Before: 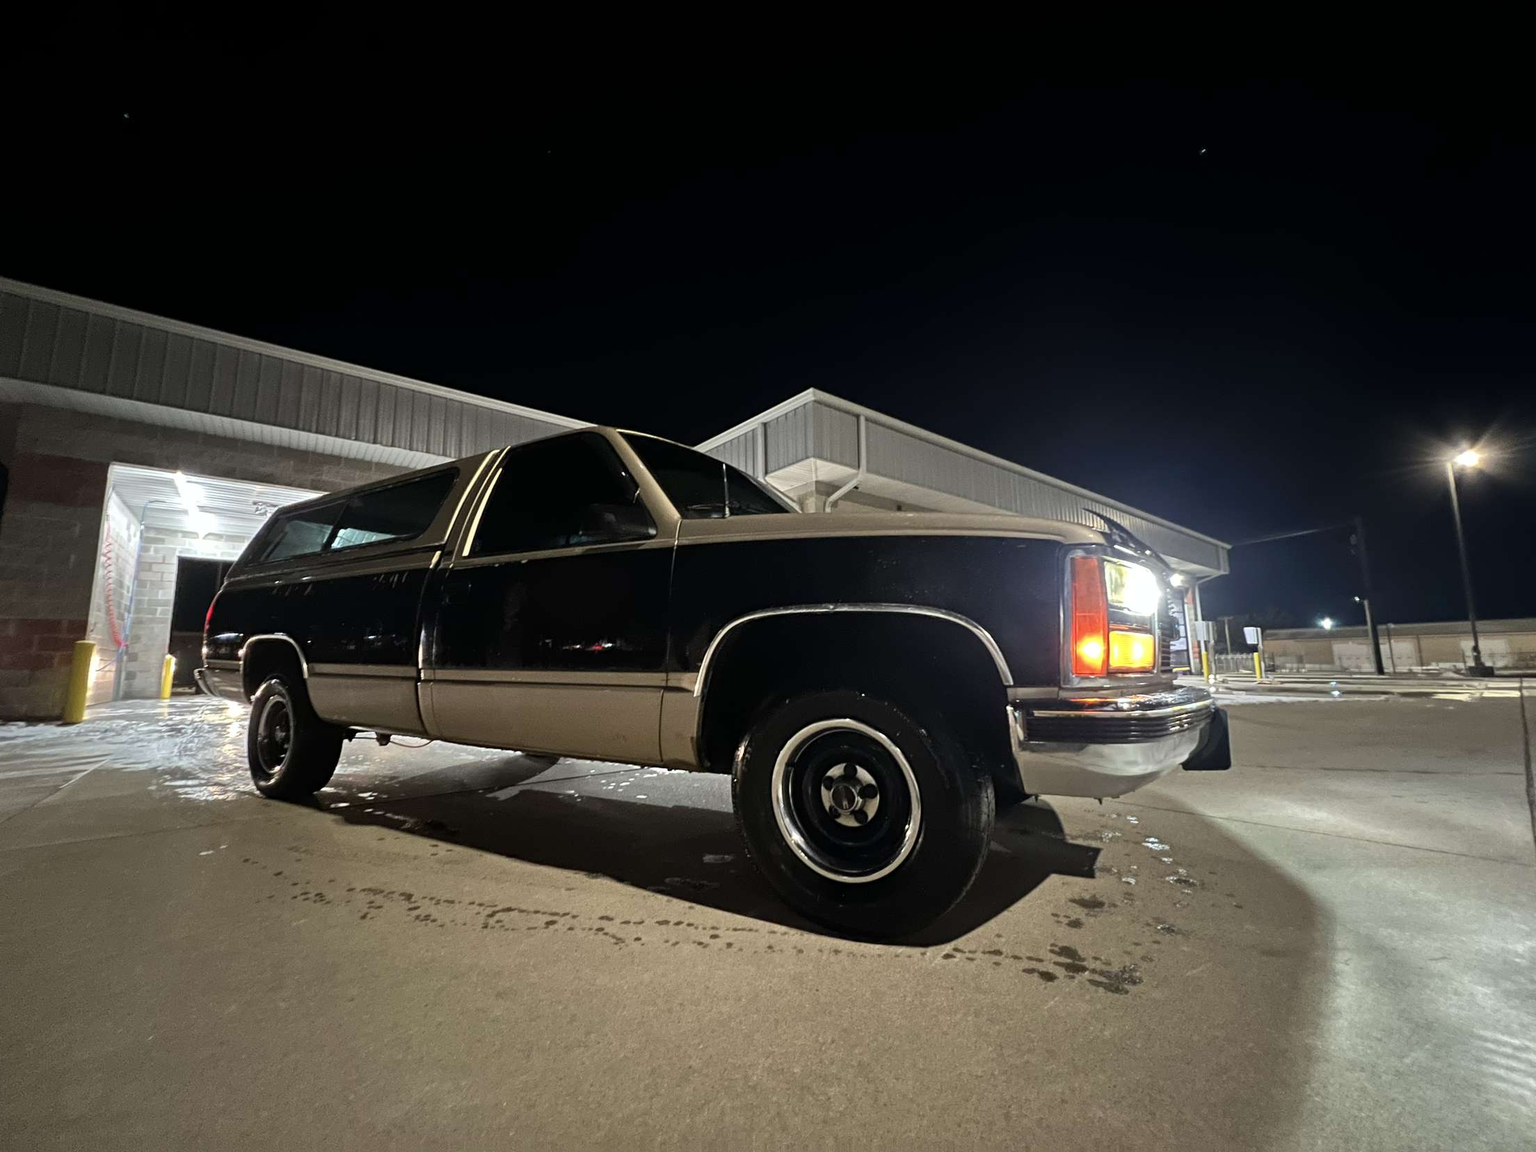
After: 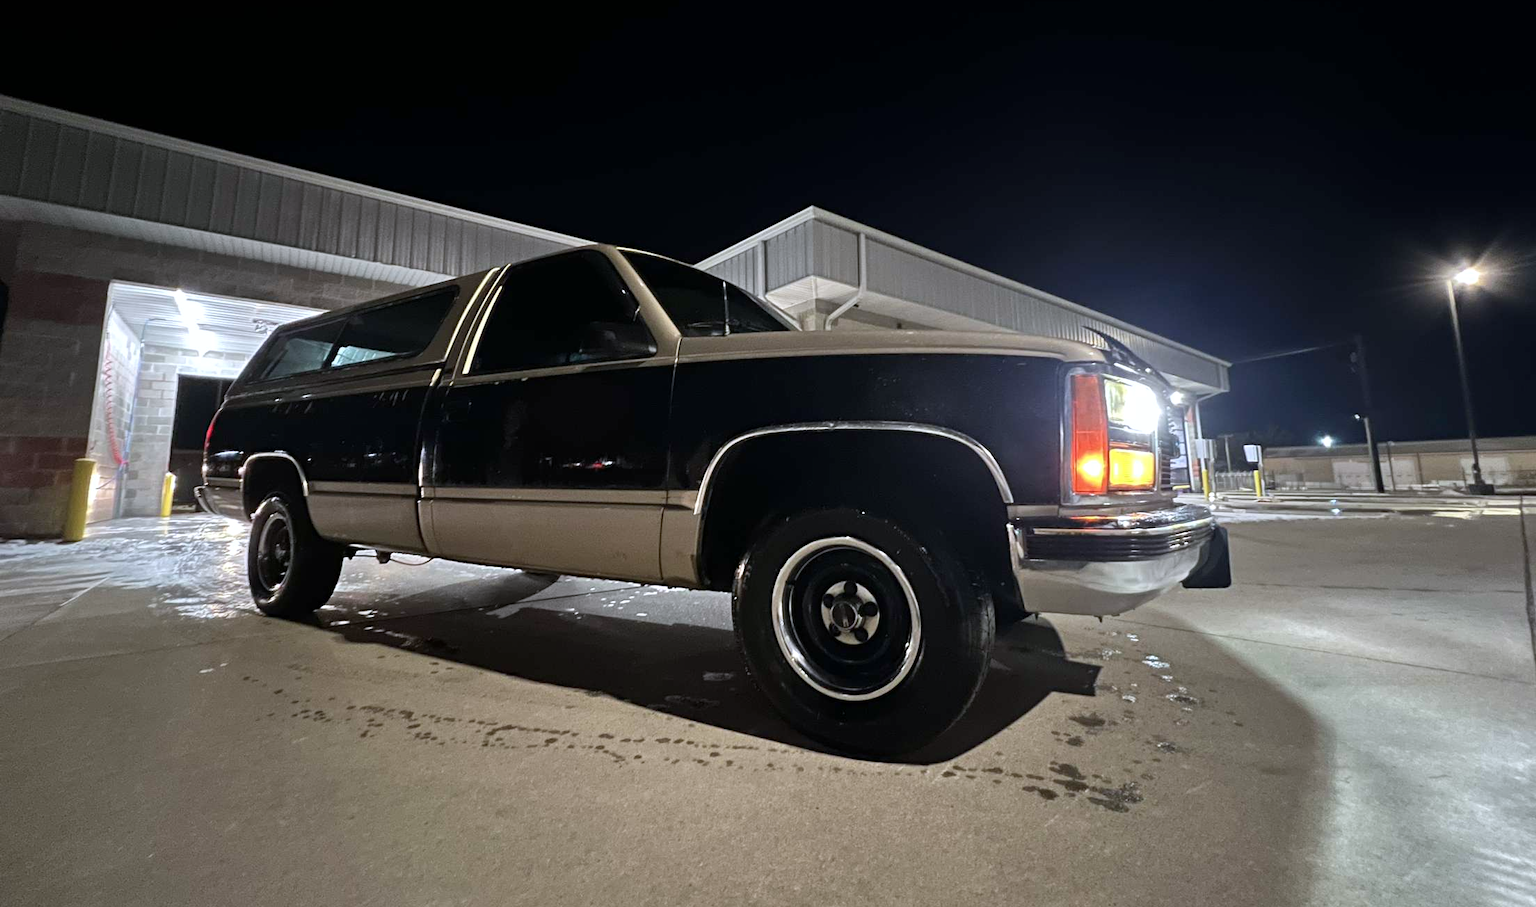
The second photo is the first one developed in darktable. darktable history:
exposure: exposure 0.073 EV, compensate highlight preservation false
color calibration: gray › normalize channels true, illuminant as shot in camera, x 0.358, y 0.373, temperature 4628.91 K, gamut compression 0.011
crop and rotate: top 15.835%, bottom 5.341%
